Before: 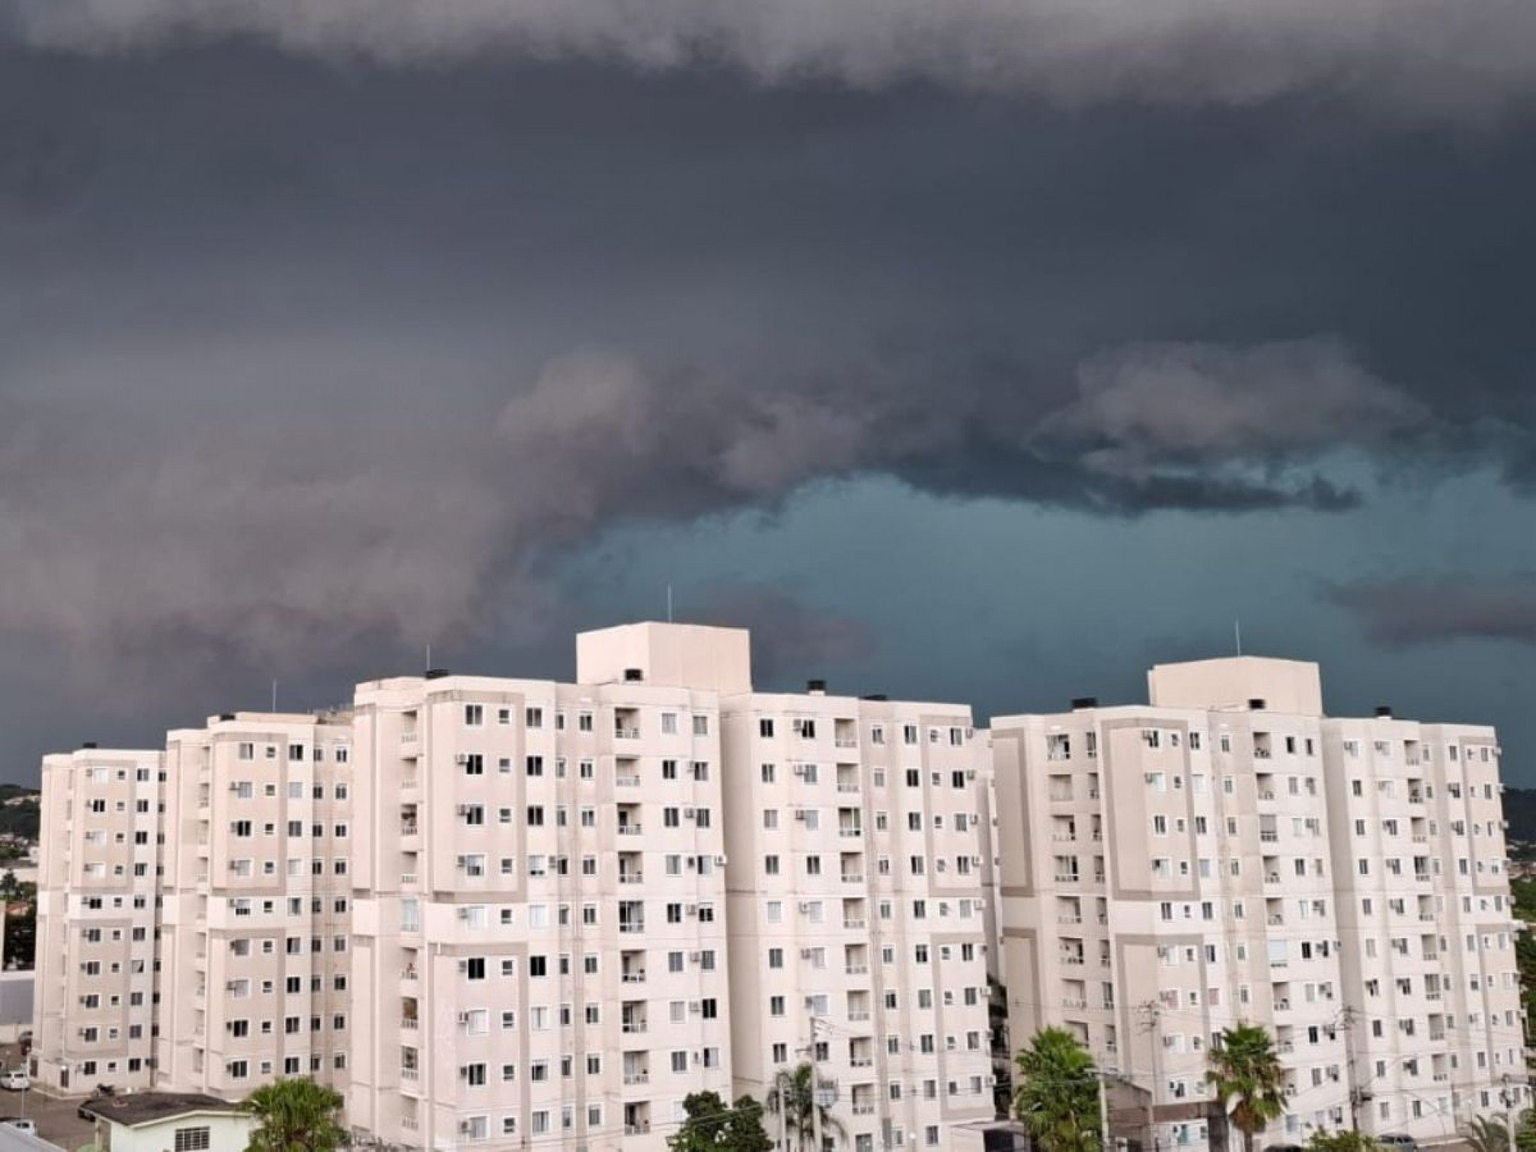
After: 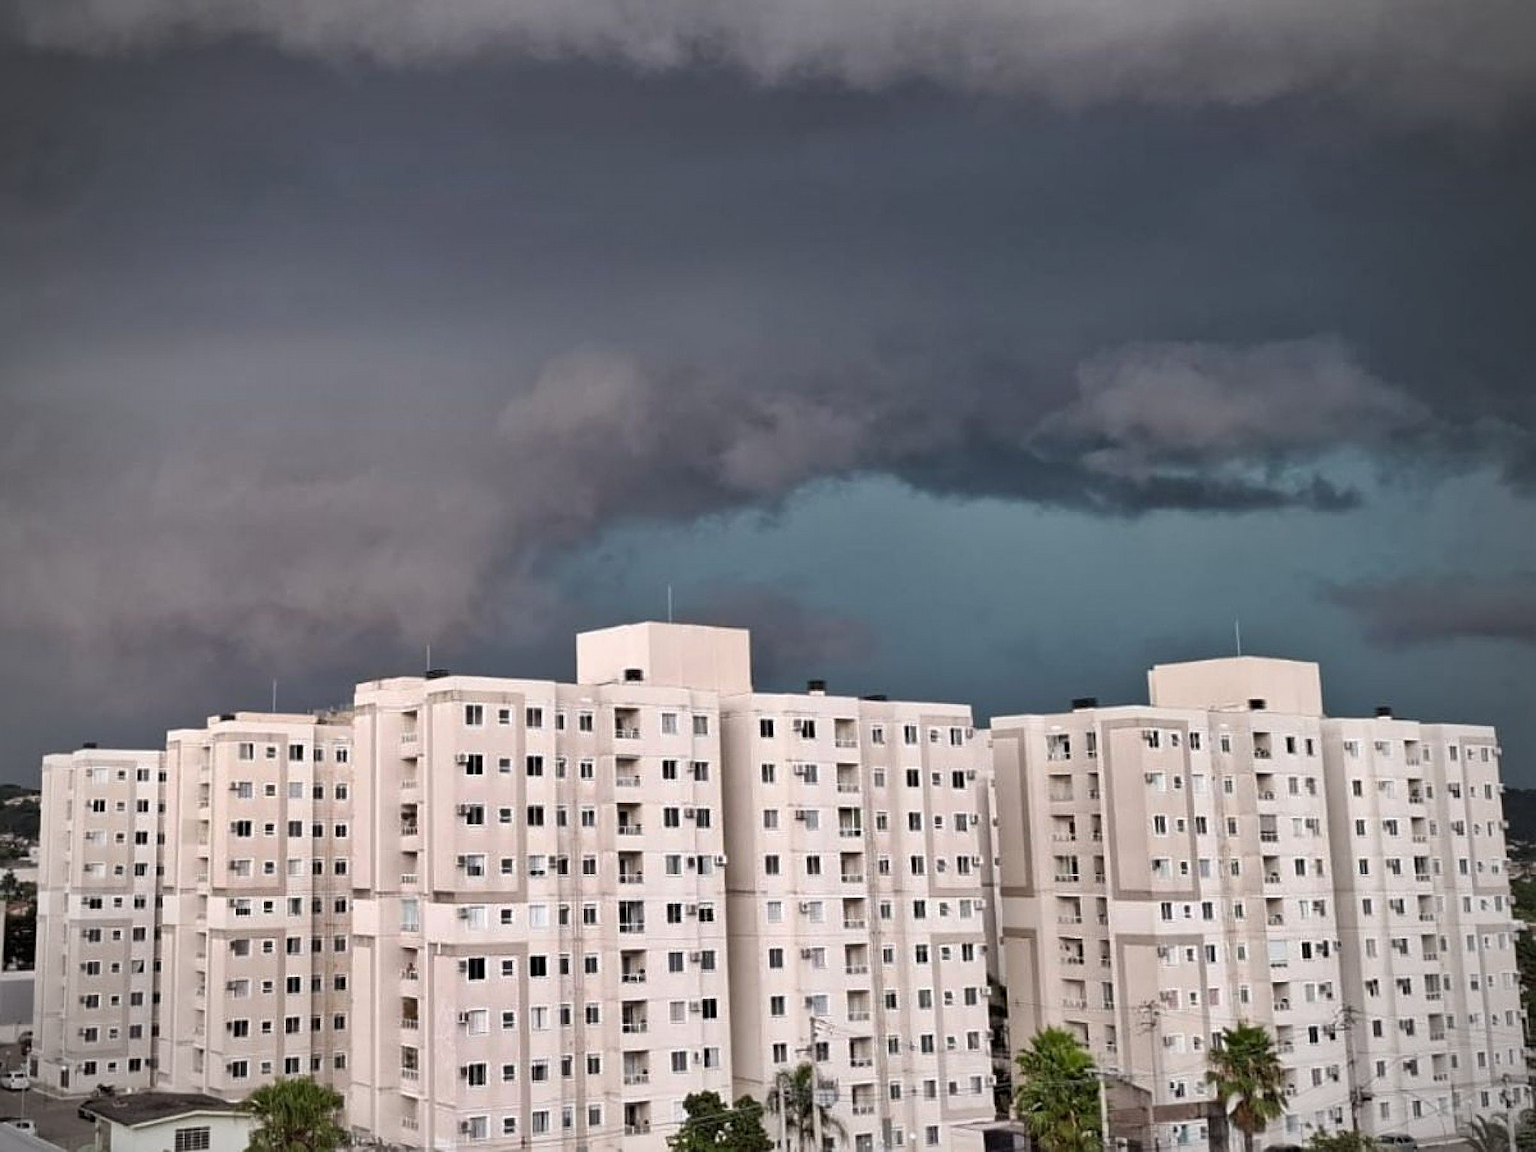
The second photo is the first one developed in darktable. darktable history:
sharpen: on, module defaults
shadows and highlights: shadows 39.92, highlights -53.59, low approximation 0.01, soften with gaussian
vignetting: saturation -0.639
